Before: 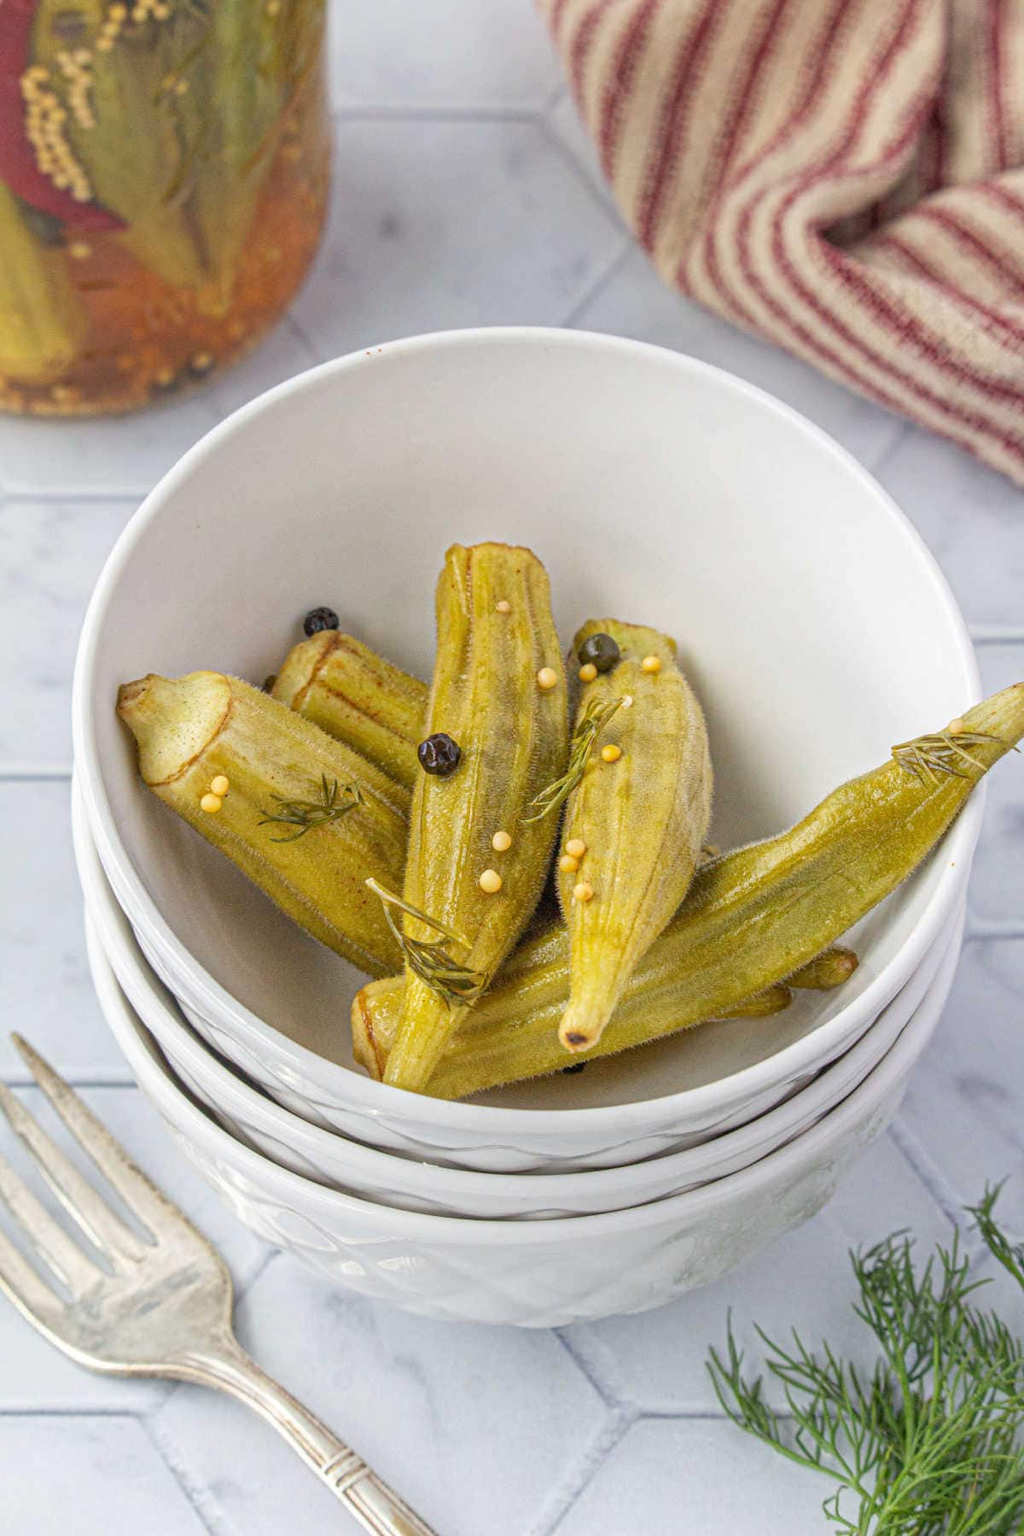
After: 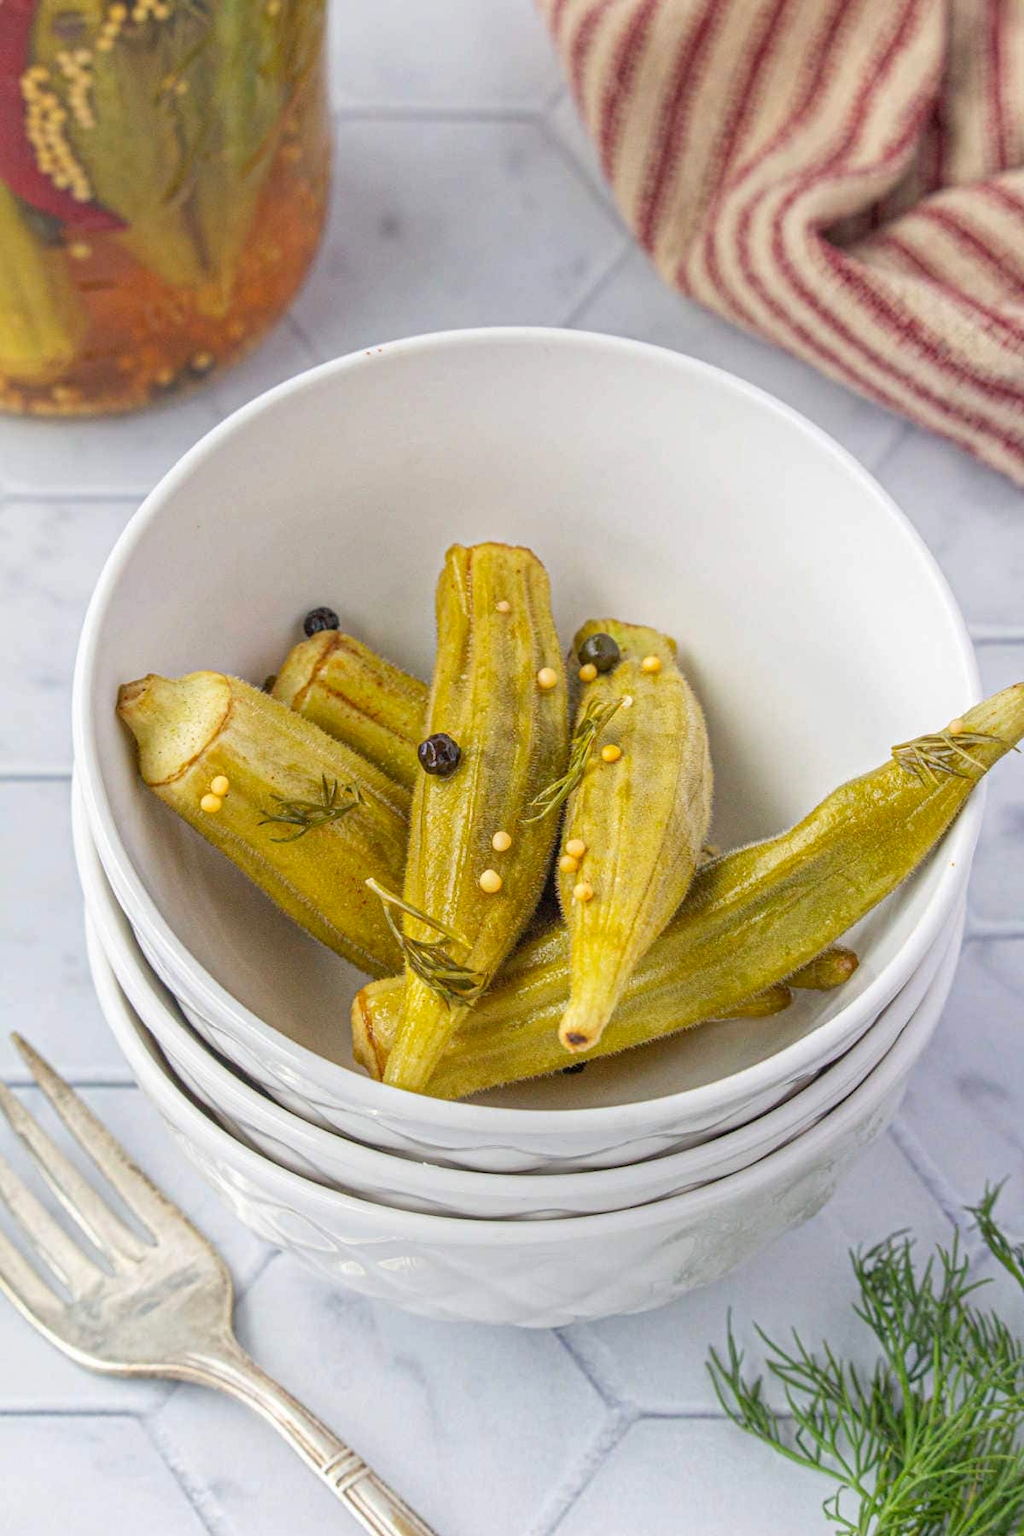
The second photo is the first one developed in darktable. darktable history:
tone equalizer: on, module defaults
contrast brightness saturation: saturation 0.125
